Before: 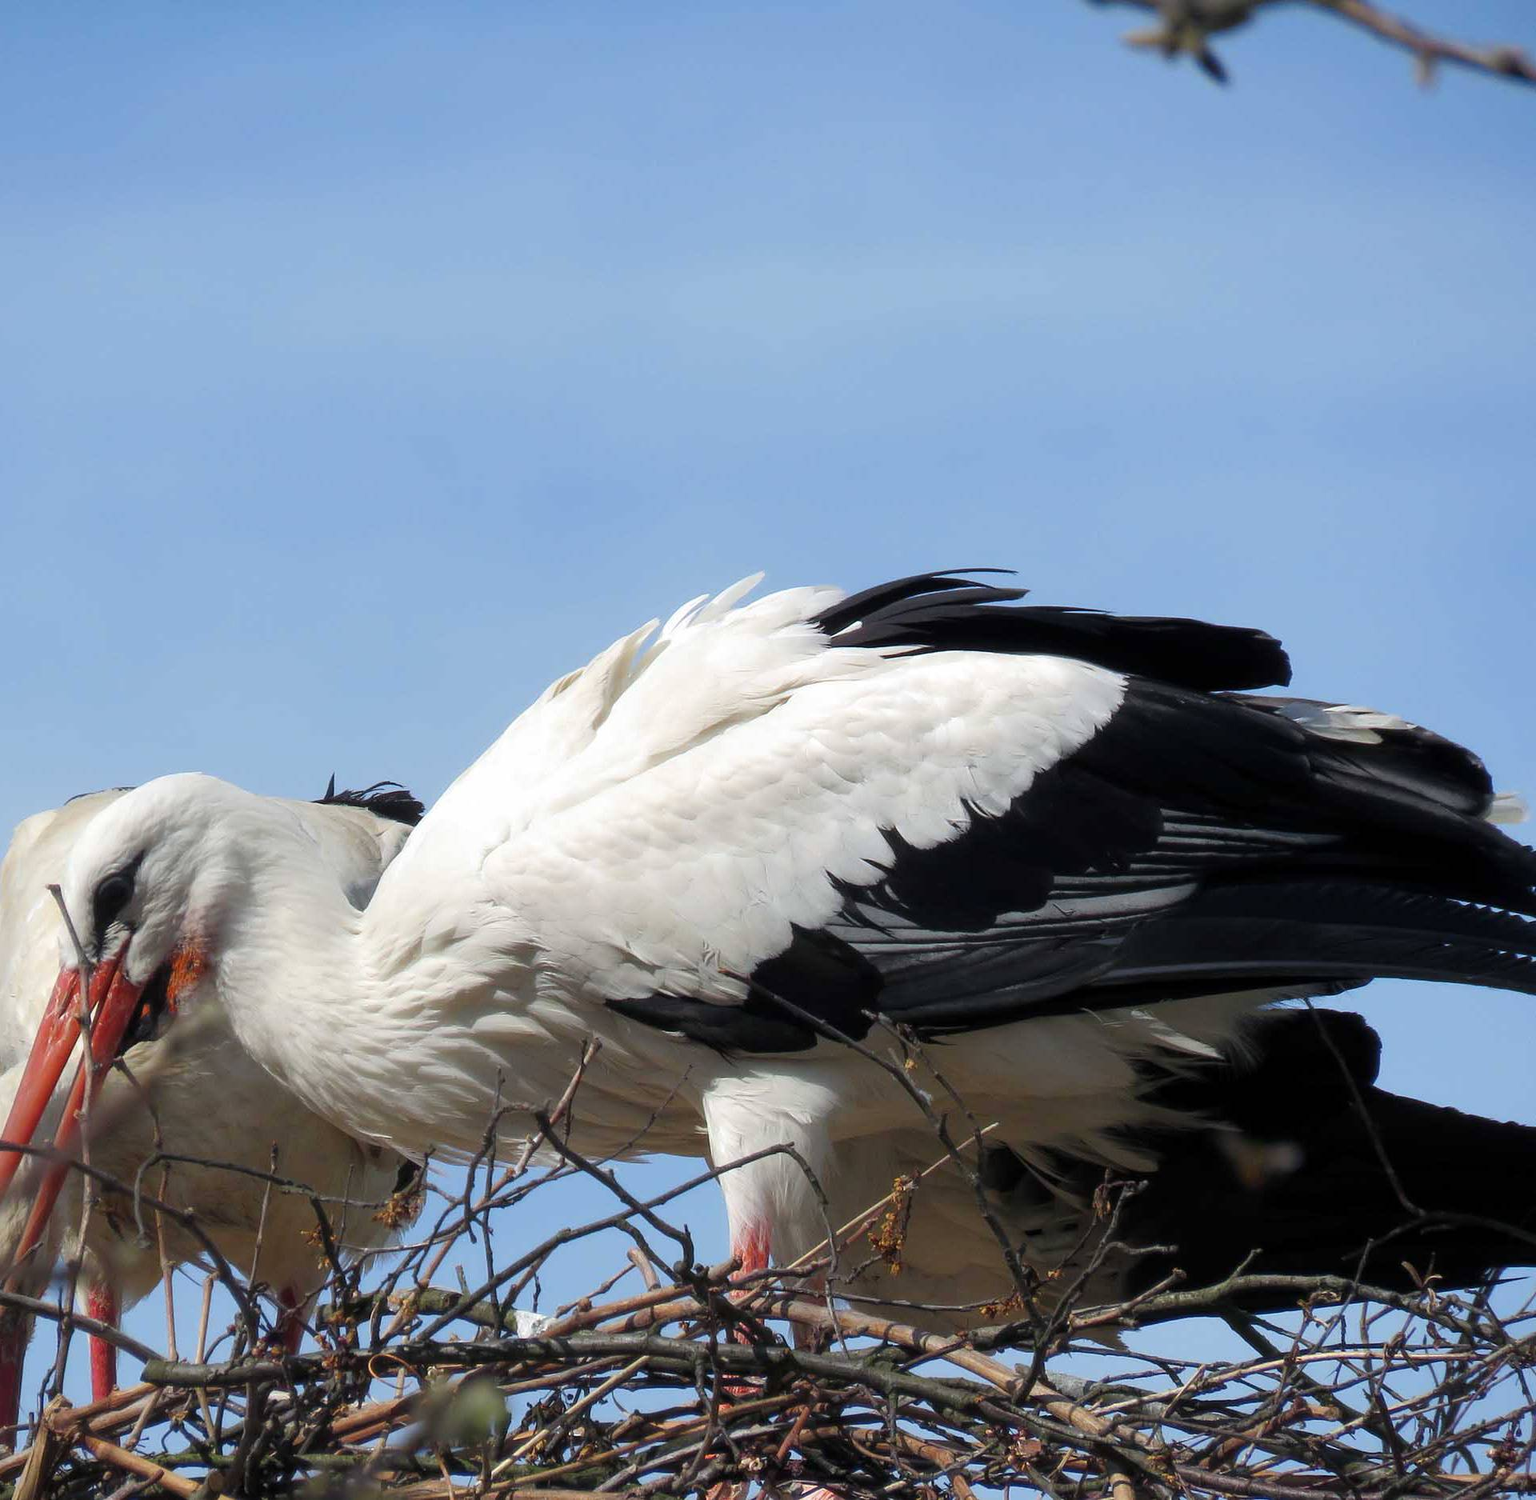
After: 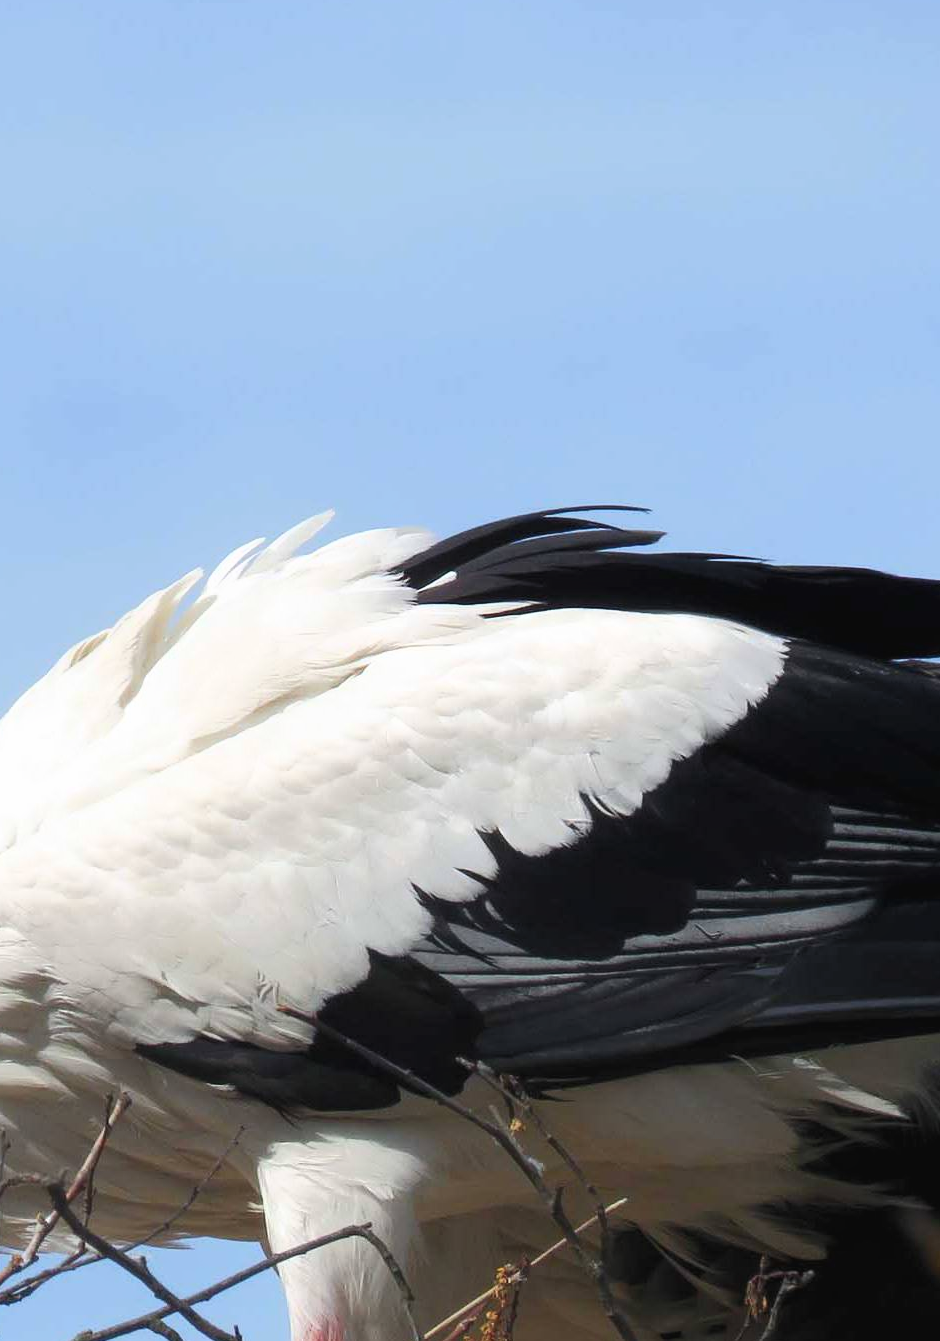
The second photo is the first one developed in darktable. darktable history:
tone equalizer: on, module defaults
crop: left 32.365%, top 10.952%, right 18.674%, bottom 17.499%
tone curve: curves: ch0 [(0, 0) (0.003, 0.024) (0.011, 0.029) (0.025, 0.044) (0.044, 0.072) (0.069, 0.104) (0.1, 0.131) (0.136, 0.159) (0.177, 0.191) (0.224, 0.245) (0.277, 0.298) (0.335, 0.354) (0.399, 0.428) (0.468, 0.503) (0.543, 0.596) (0.623, 0.684) (0.709, 0.781) (0.801, 0.843) (0.898, 0.946) (1, 1)], color space Lab, independent channels, preserve colors none
contrast equalizer: y [[0.536, 0.565, 0.581, 0.516, 0.52, 0.491], [0.5 ×6], [0.5 ×6], [0 ×6], [0 ×6]], mix -0.316
